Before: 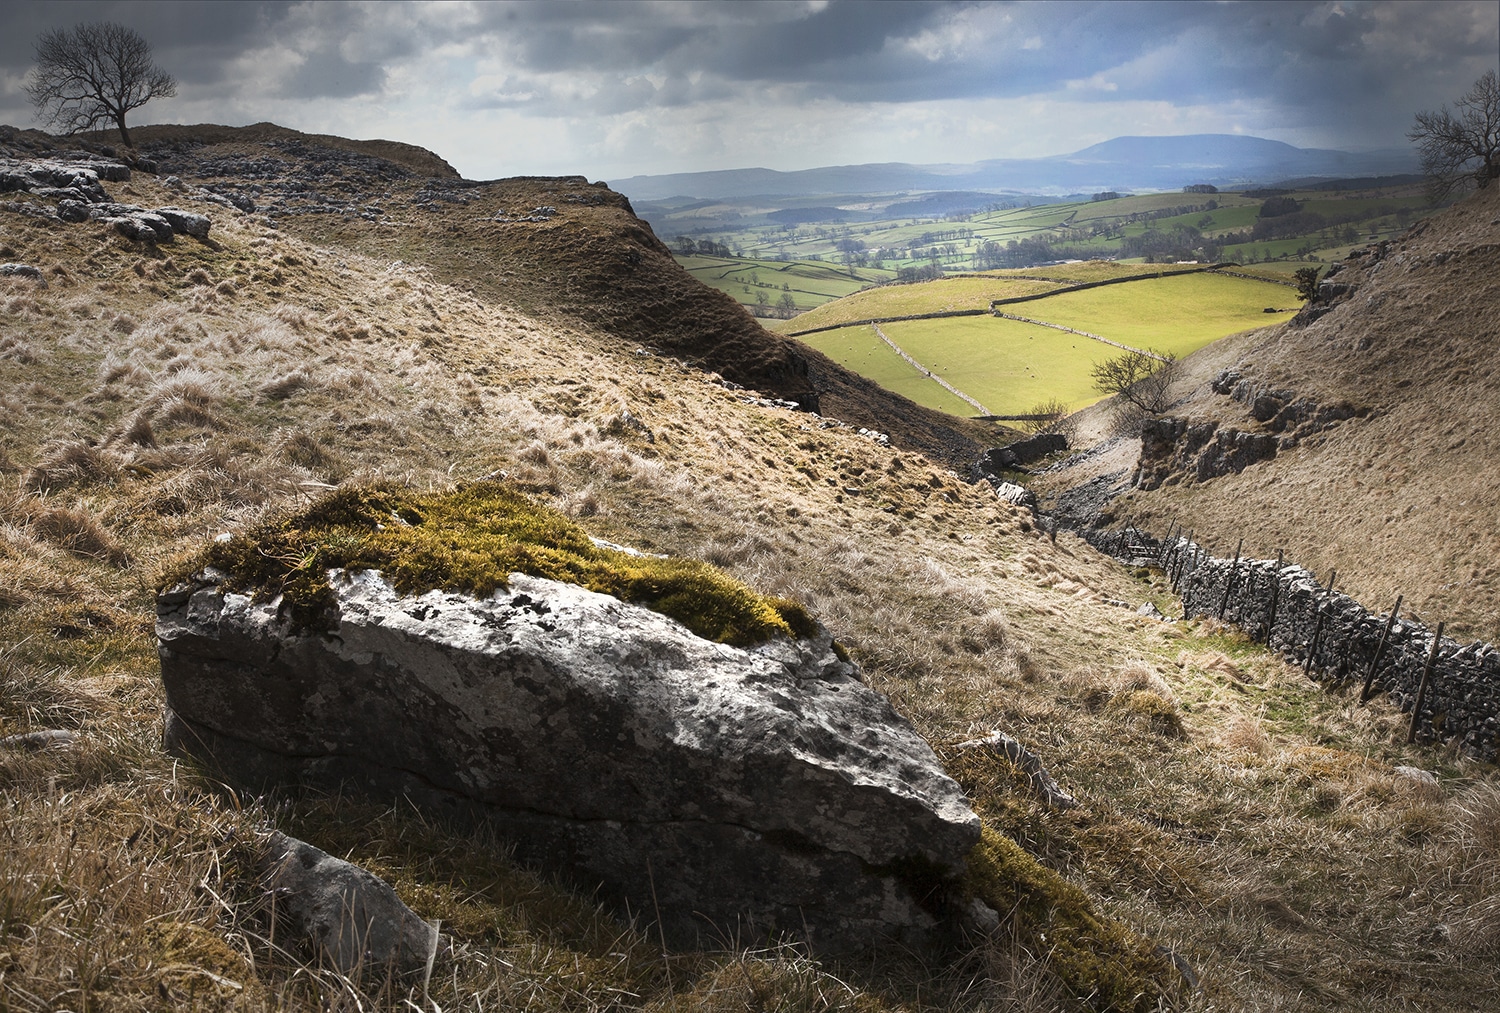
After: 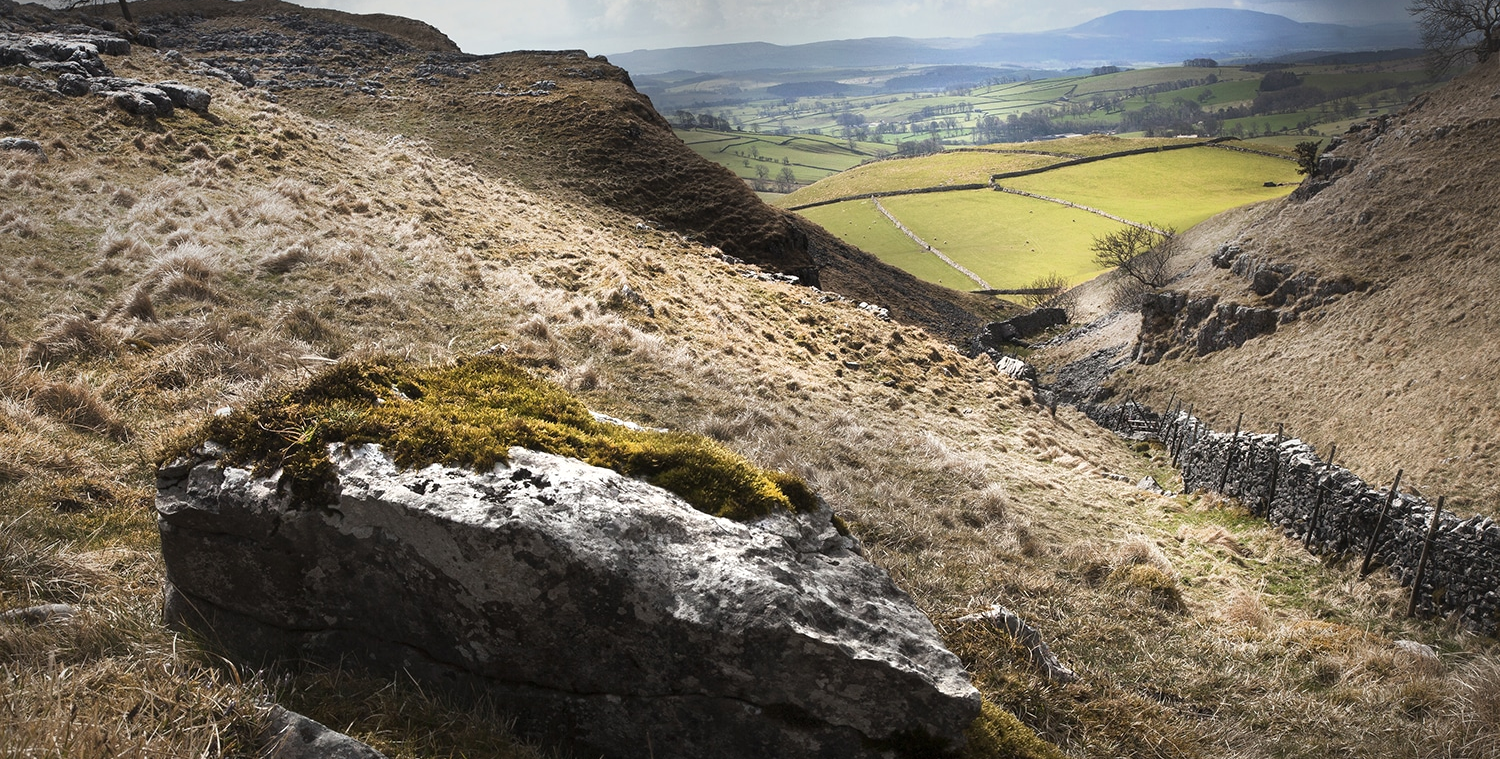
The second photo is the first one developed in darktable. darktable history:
crop and rotate: top 12.5%, bottom 12.5%
levels: levels [0, 0.492, 0.984]
